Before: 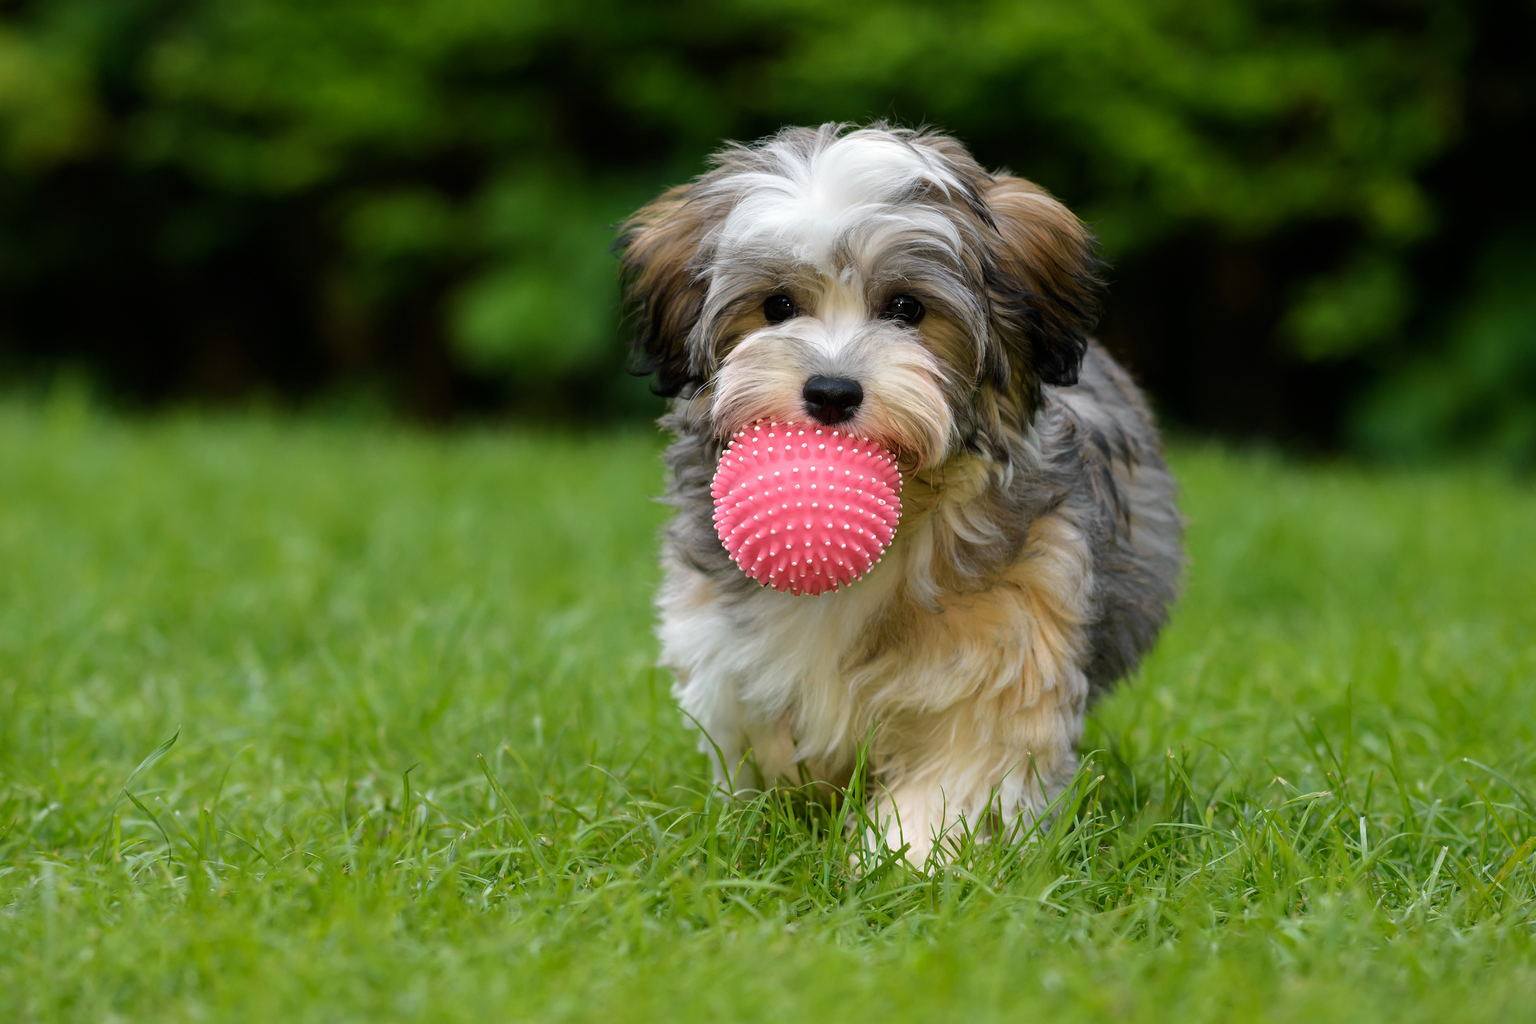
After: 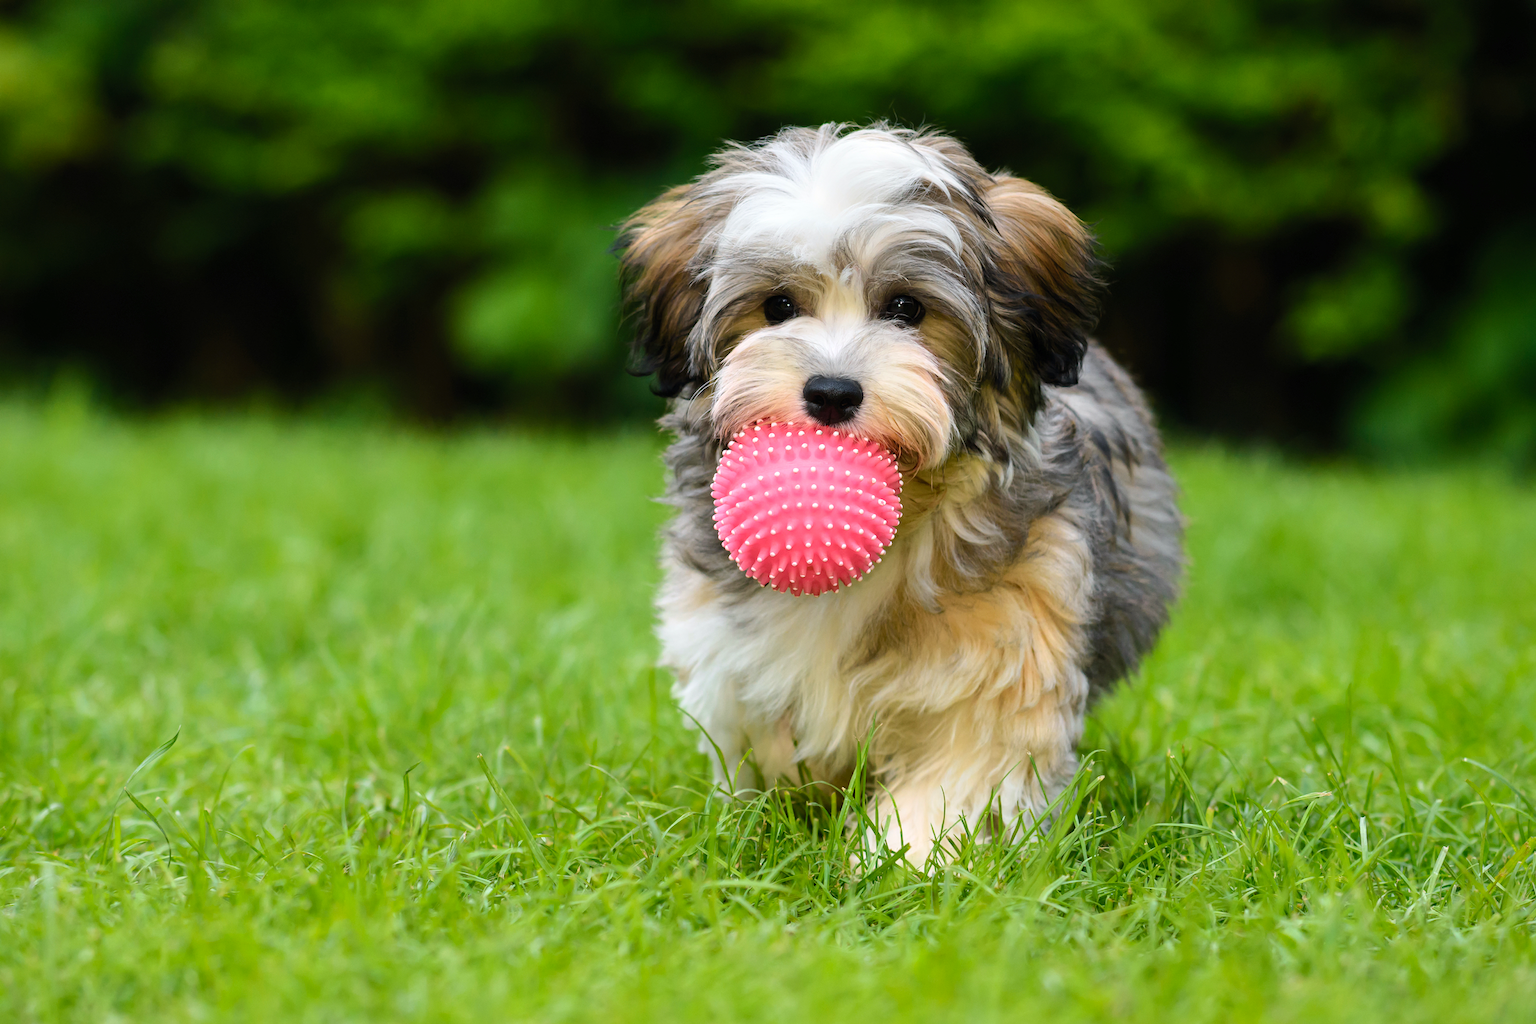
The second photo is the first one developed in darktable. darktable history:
contrast brightness saturation: contrast 0.2, brightness 0.16, saturation 0.22
exposure: compensate exposure bias true, compensate highlight preservation false
